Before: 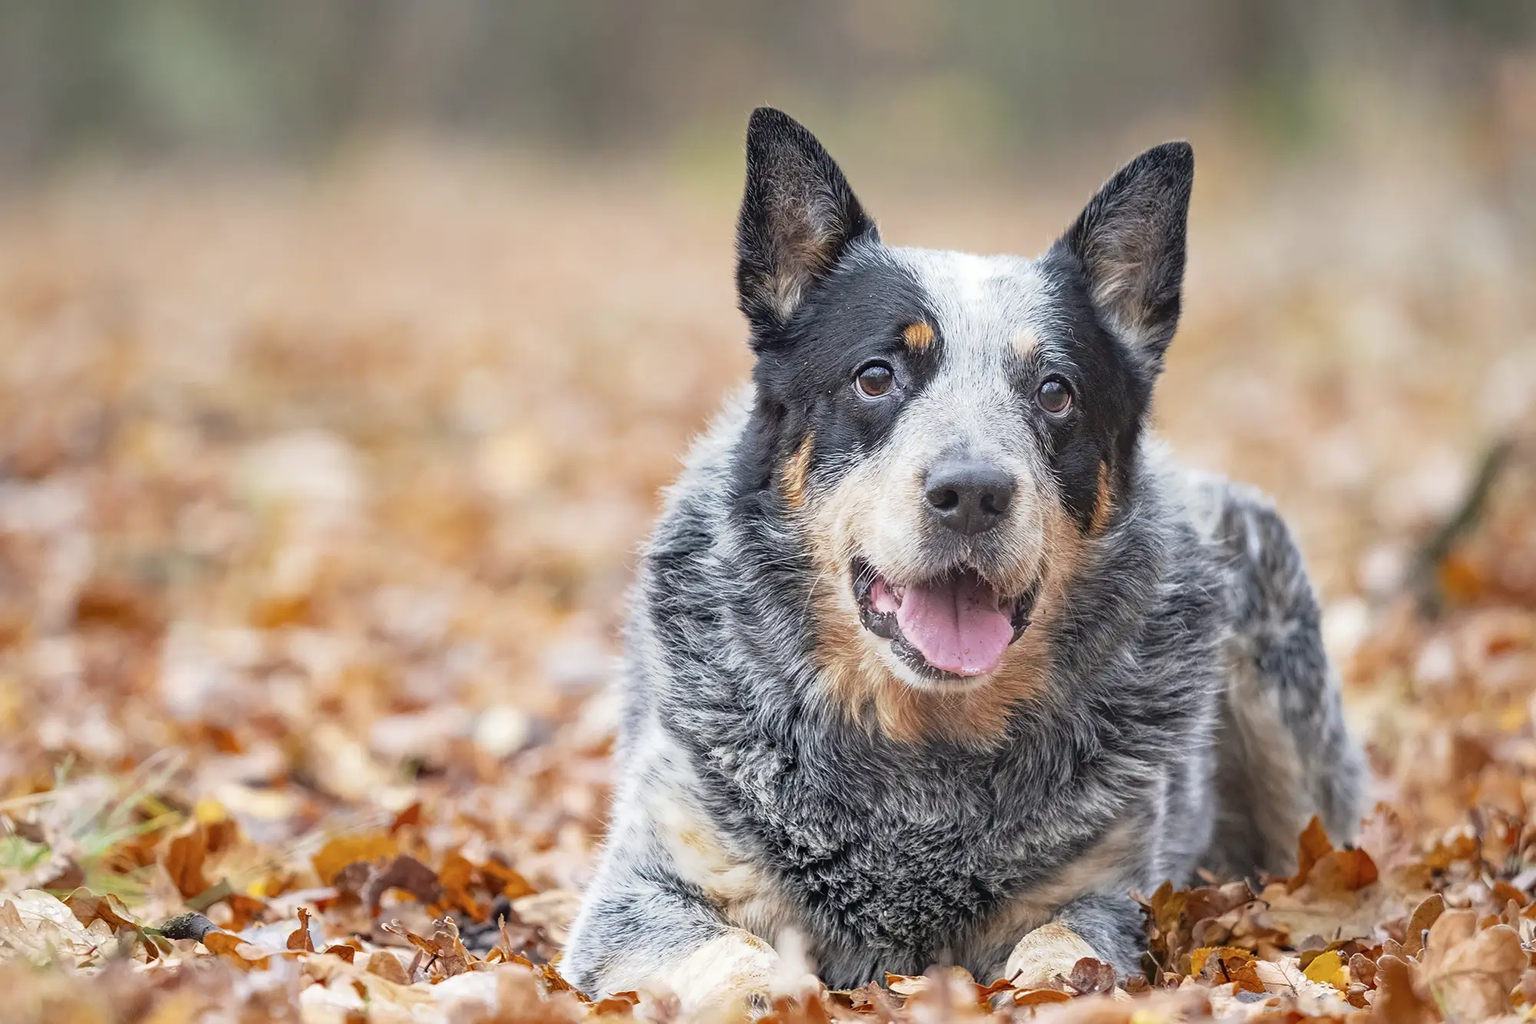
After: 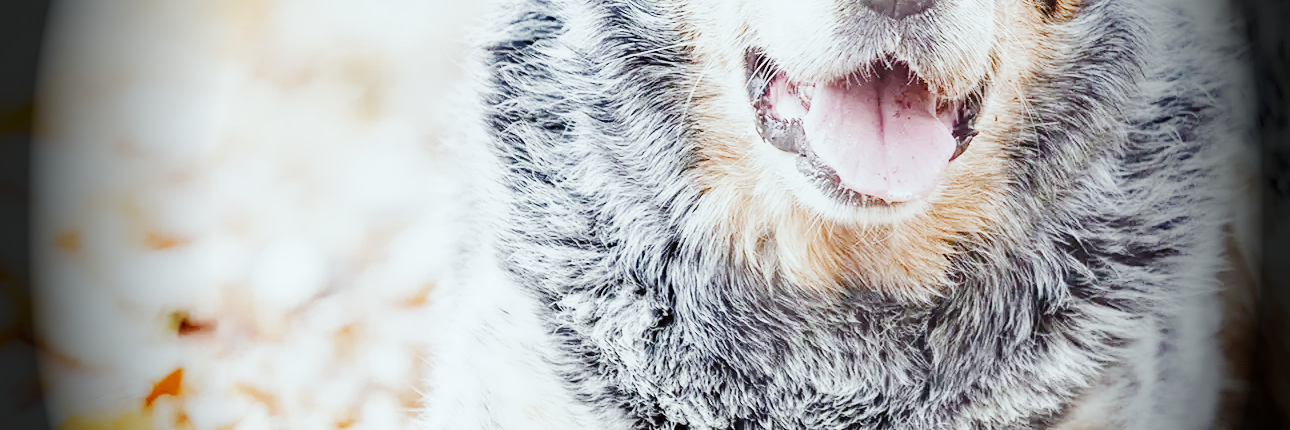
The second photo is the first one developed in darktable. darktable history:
exposure: black level correction 0.001, exposure 1.711 EV, compensate highlight preservation false
vignetting: fall-off start 68%, fall-off radius 29.51%, brightness -0.981, saturation 0.495, width/height ratio 0.984, shape 0.853
contrast brightness saturation: contrast 0.108, saturation -0.18
crop: left 18.213%, top 50.909%, right 17.242%, bottom 16.803%
filmic rgb: black relative exposure -7.5 EV, white relative exposure 4.99 EV, hardness 3.33, contrast 1.299, preserve chrominance no, color science v5 (2021), iterations of high-quality reconstruction 0, contrast in shadows safe, contrast in highlights safe
color balance rgb: perceptual saturation grading › global saturation 20%, perceptual saturation grading › highlights -24.939%, perceptual saturation grading › shadows 49.853%, global vibrance 11.195%
color correction: highlights a* -2.9, highlights b* -2.17, shadows a* 2.11, shadows b* 2.65
